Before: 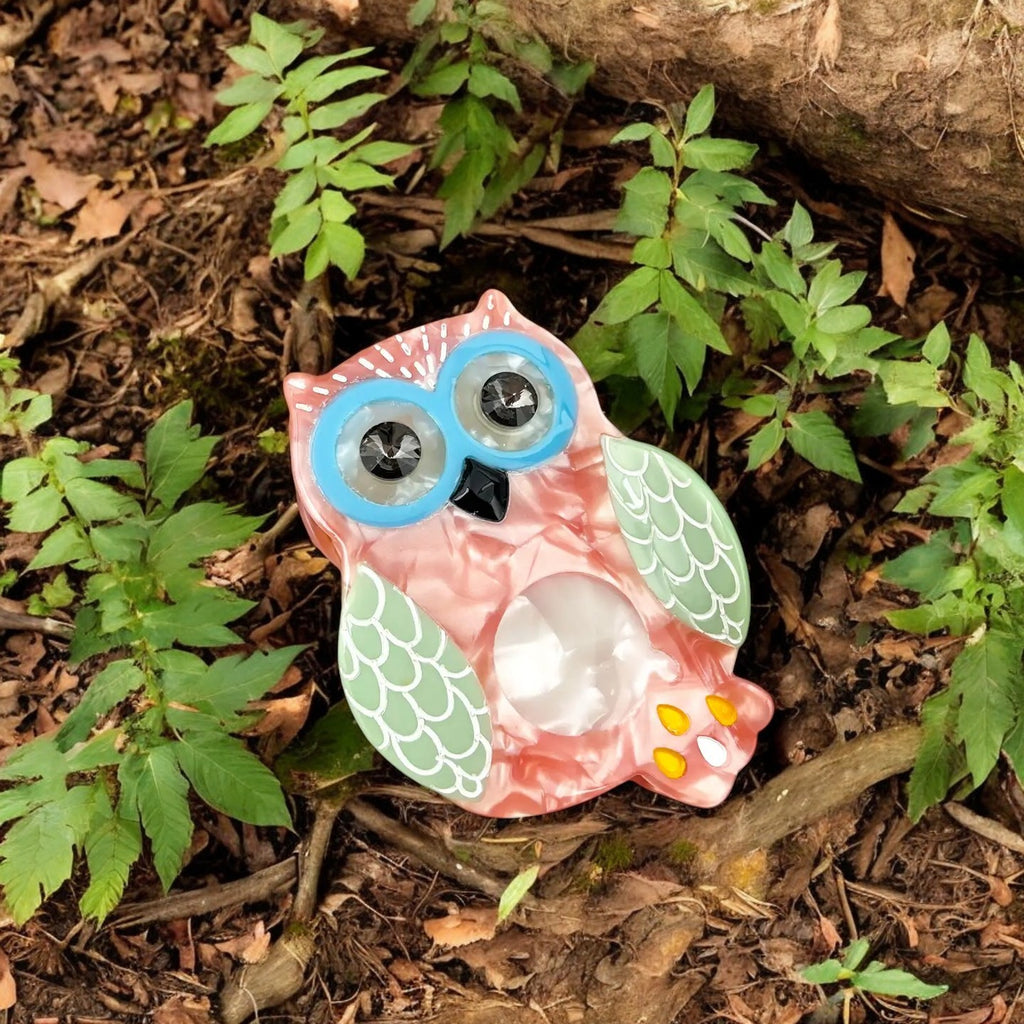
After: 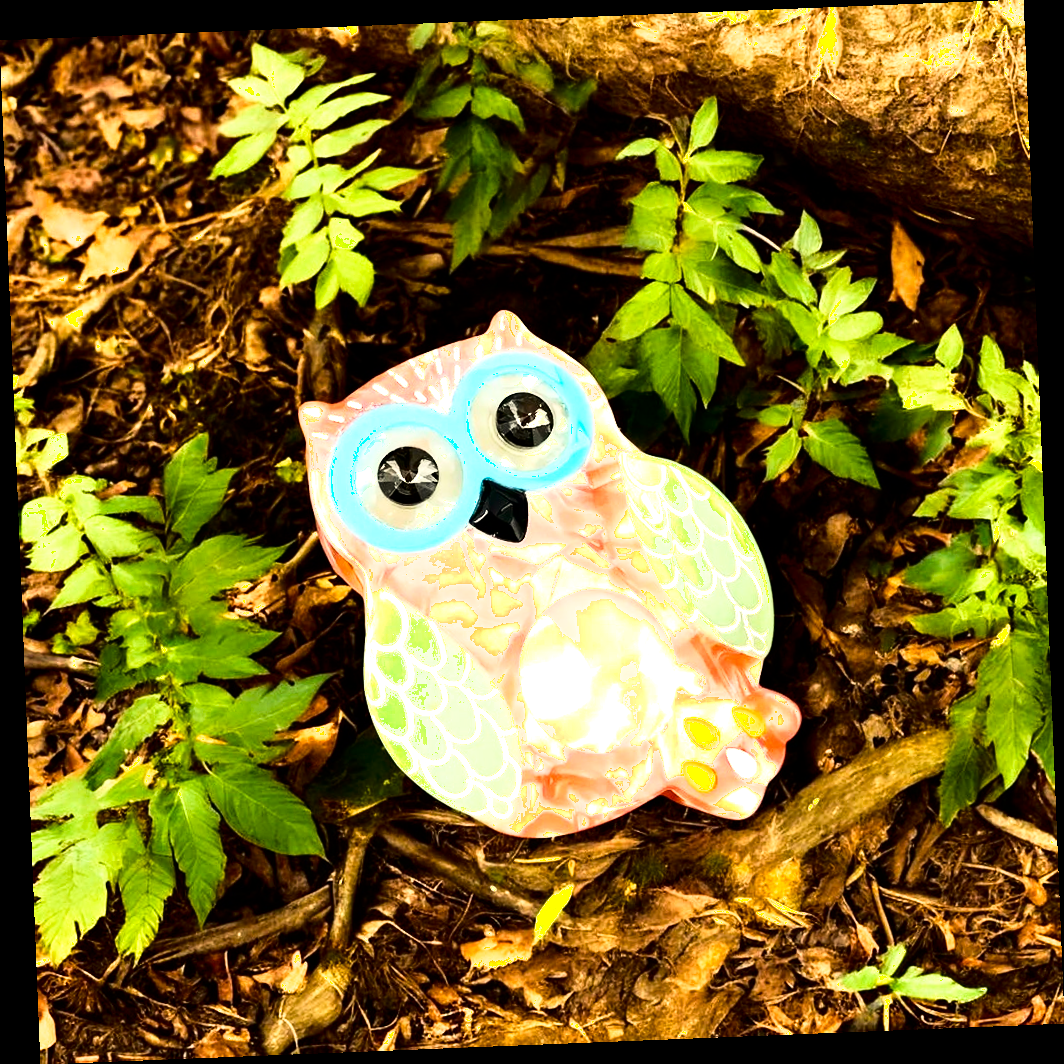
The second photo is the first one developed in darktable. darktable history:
color balance rgb: linear chroma grading › global chroma 15%, perceptual saturation grading › global saturation 30%
white balance: red 1.029, blue 0.92
rotate and perspective: rotation -2.29°, automatic cropping off
shadows and highlights: shadows -62.32, white point adjustment -5.22, highlights 61.59
tone equalizer: -8 EV -1.08 EV, -7 EV -1.01 EV, -6 EV -0.867 EV, -5 EV -0.578 EV, -3 EV 0.578 EV, -2 EV 0.867 EV, -1 EV 1.01 EV, +0 EV 1.08 EV, edges refinement/feathering 500, mask exposure compensation -1.57 EV, preserve details no
